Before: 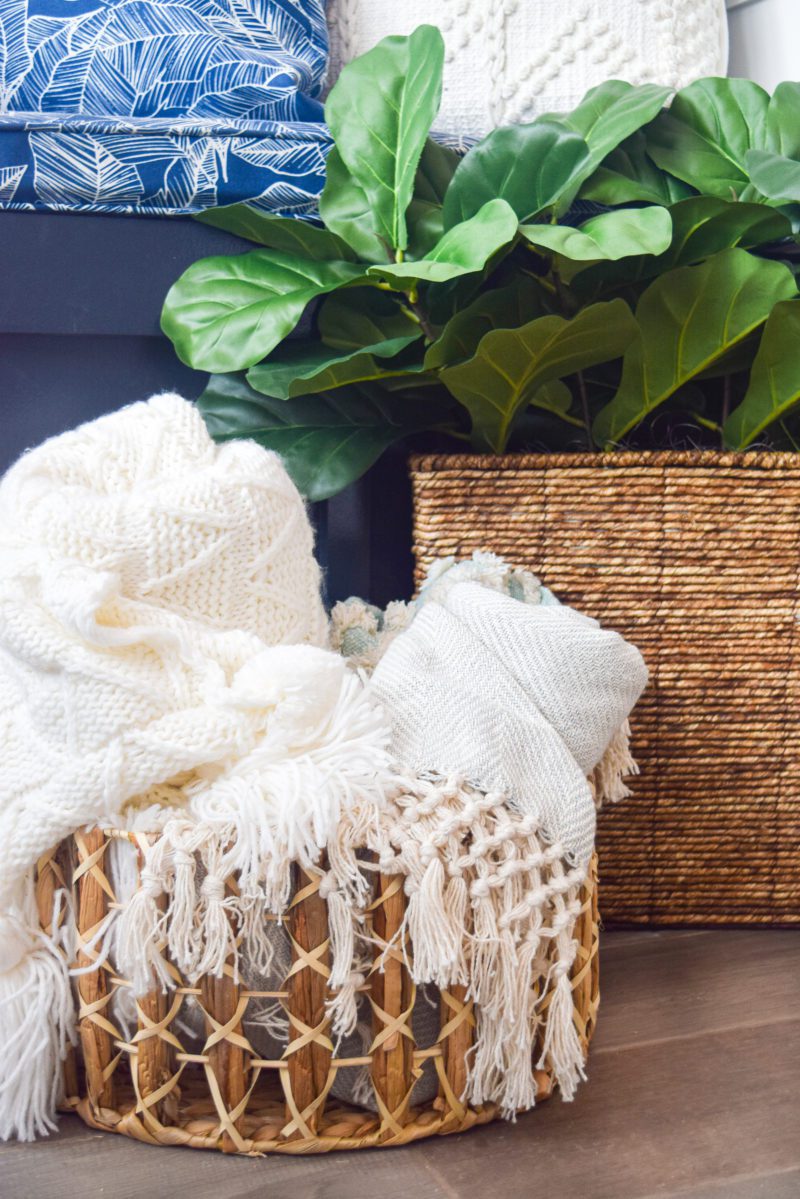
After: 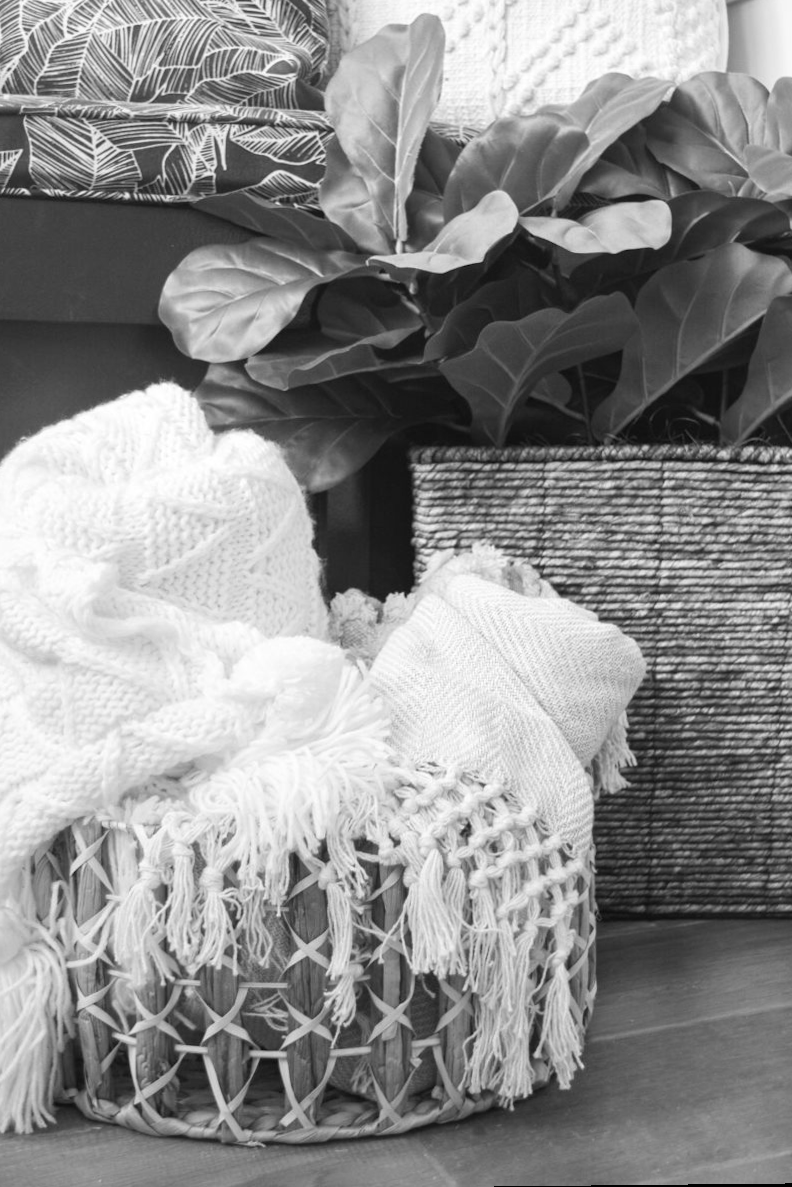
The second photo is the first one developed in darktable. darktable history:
rotate and perspective: rotation 0.174°, lens shift (vertical) 0.013, lens shift (horizontal) 0.019, shear 0.001, automatic cropping original format, crop left 0.007, crop right 0.991, crop top 0.016, crop bottom 0.997
monochrome: on, module defaults
